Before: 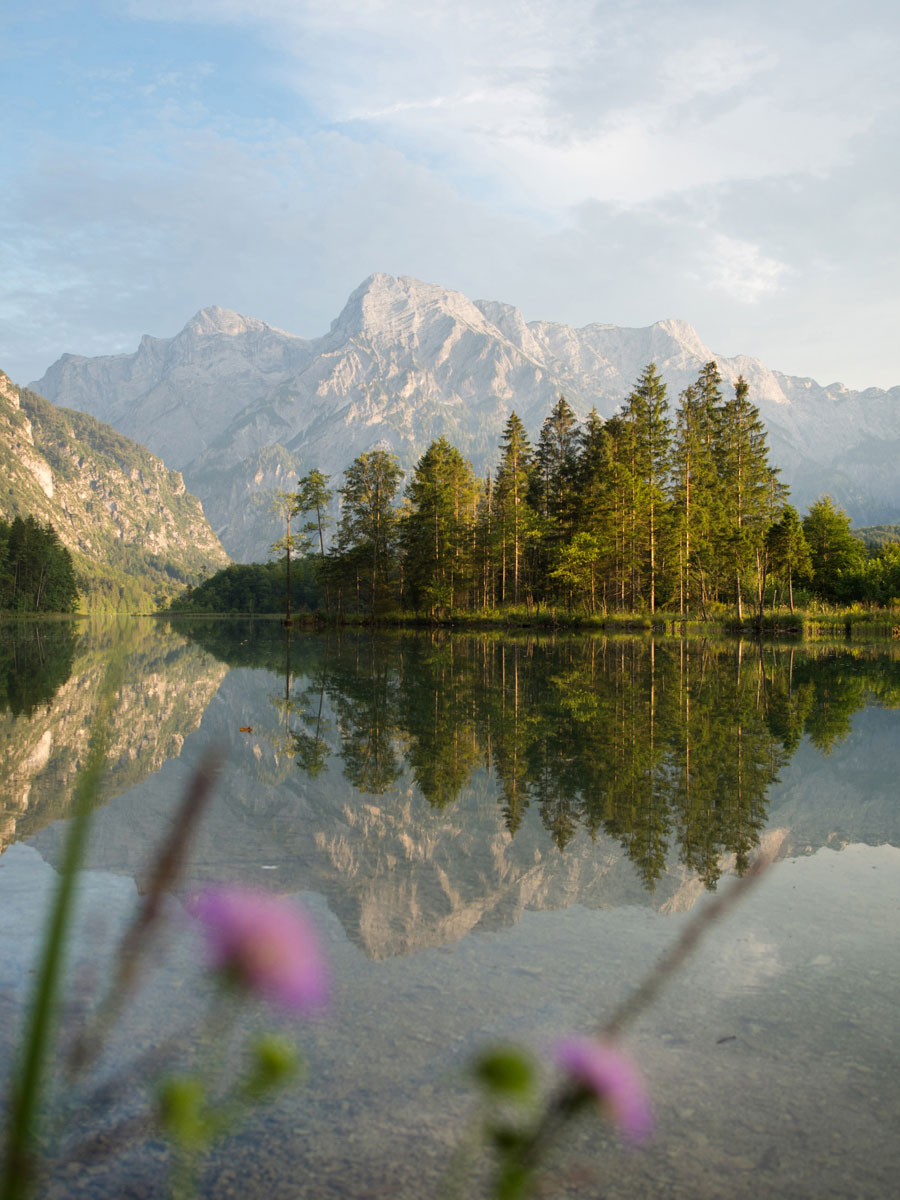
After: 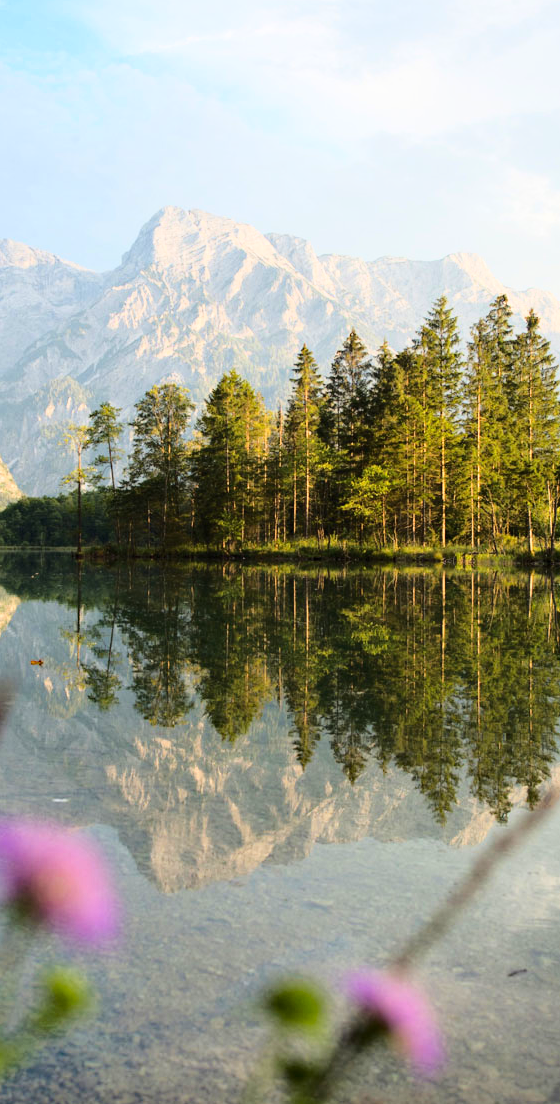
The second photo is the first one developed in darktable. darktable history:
haze removal: compatibility mode true, adaptive false
base curve: curves: ch0 [(0, 0) (0.028, 0.03) (0.121, 0.232) (0.46, 0.748) (0.859, 0.968) (1, 1)]
crop and rotate: left 23.303%, top 5.626%, right 14.404%, bottom 2.312%
